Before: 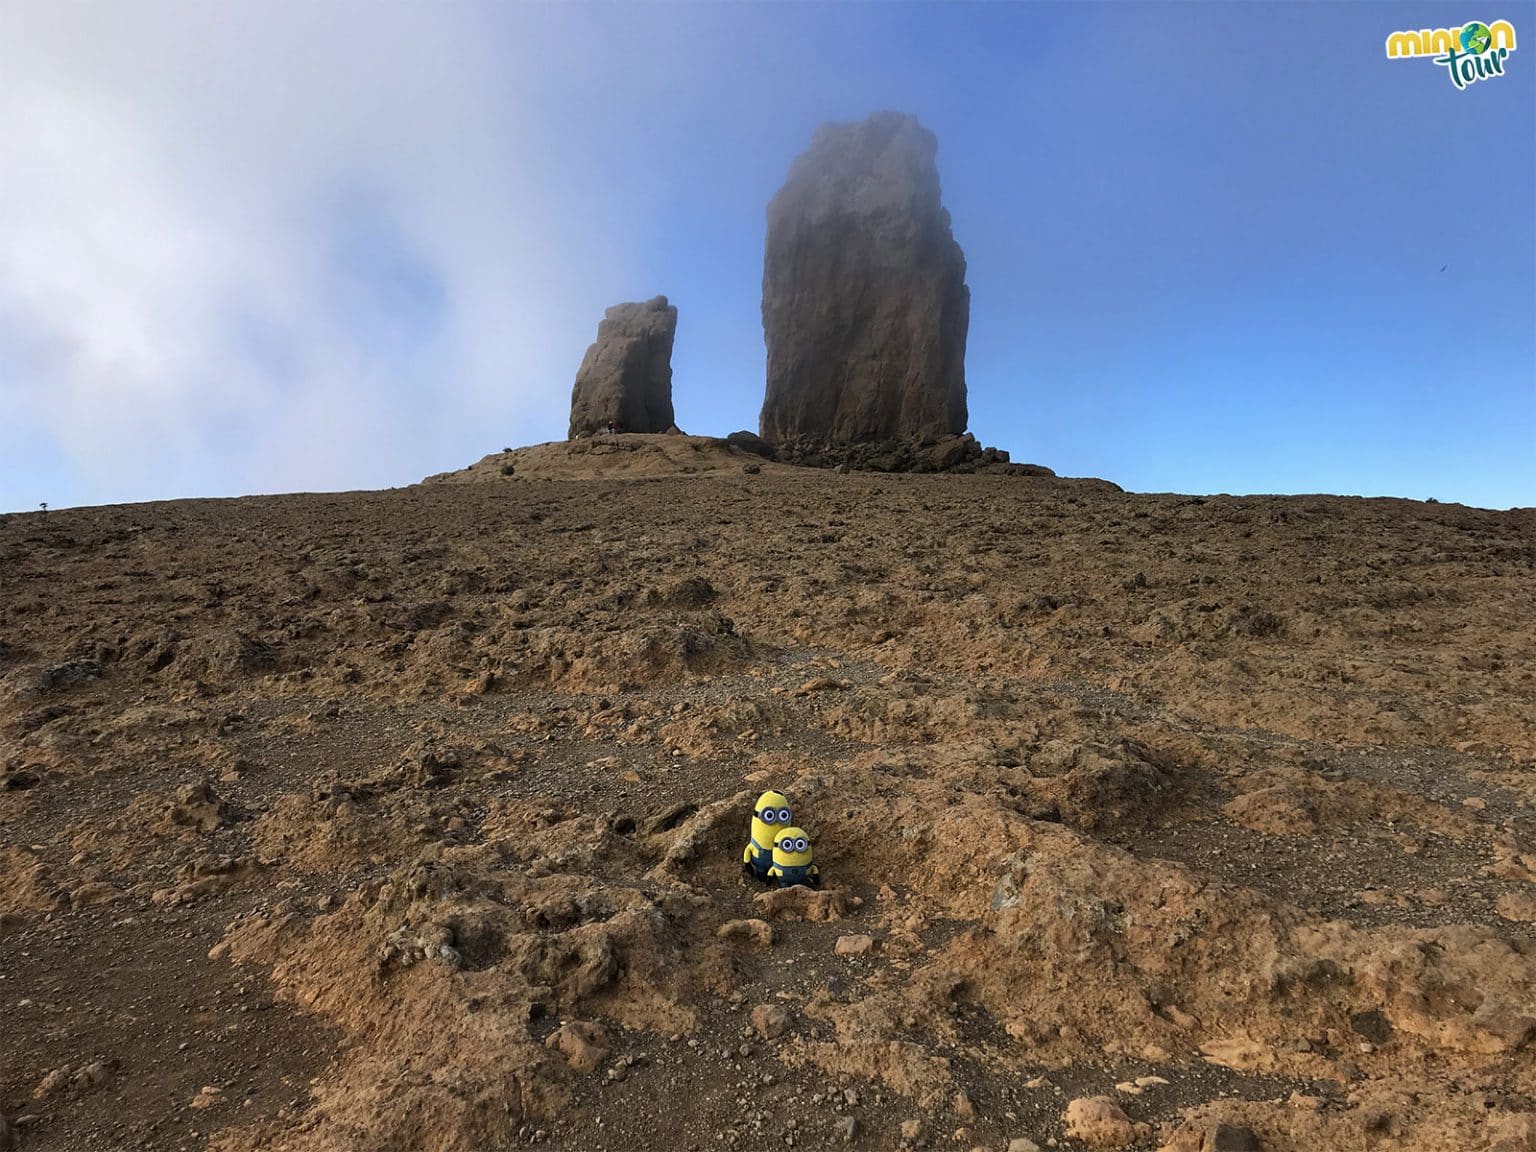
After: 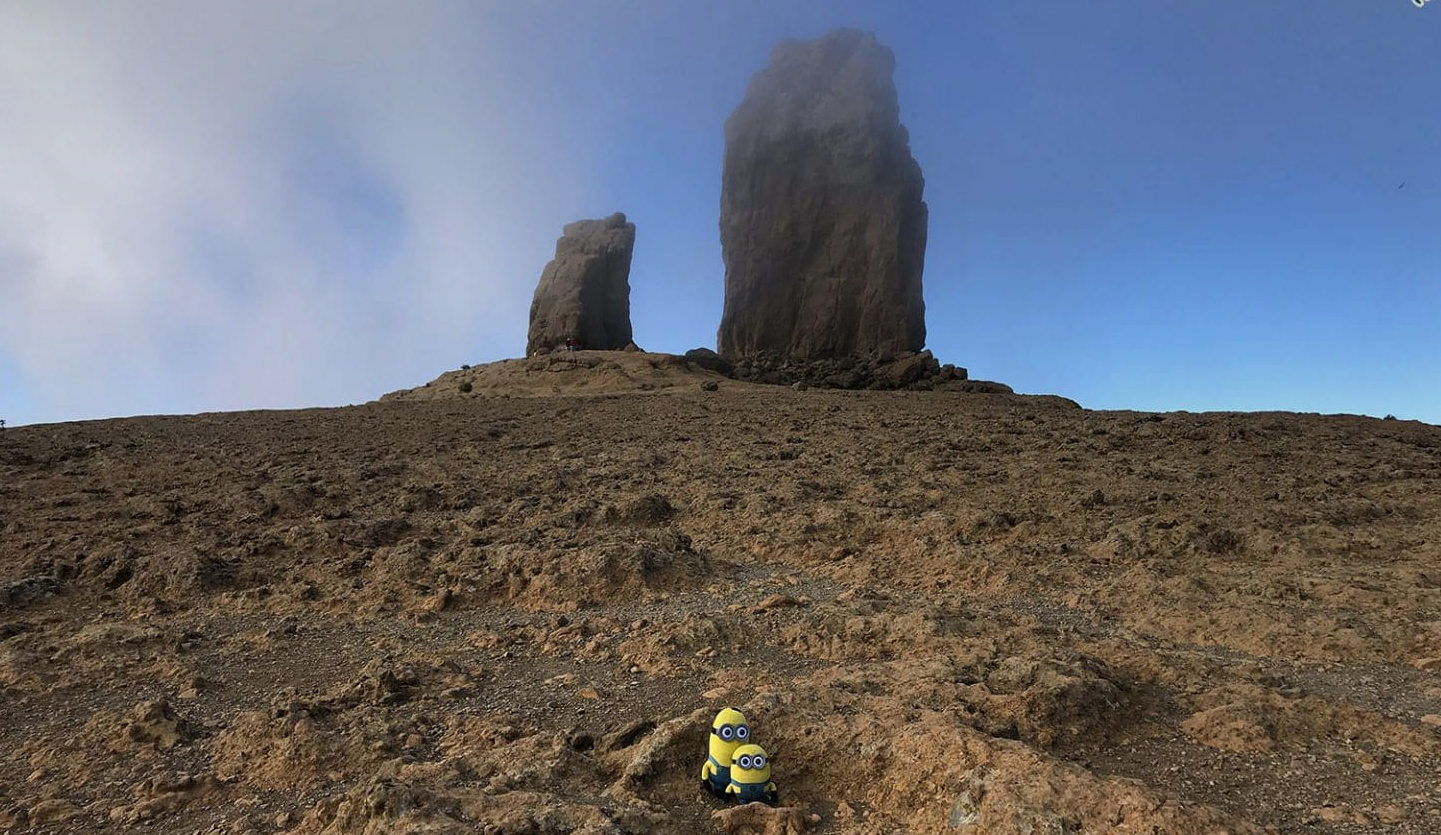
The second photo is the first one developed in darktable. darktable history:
crop: left 2.737%, top 7.287%, right 3.421%, bottom 20.179%
graduated density: on, module defaults
